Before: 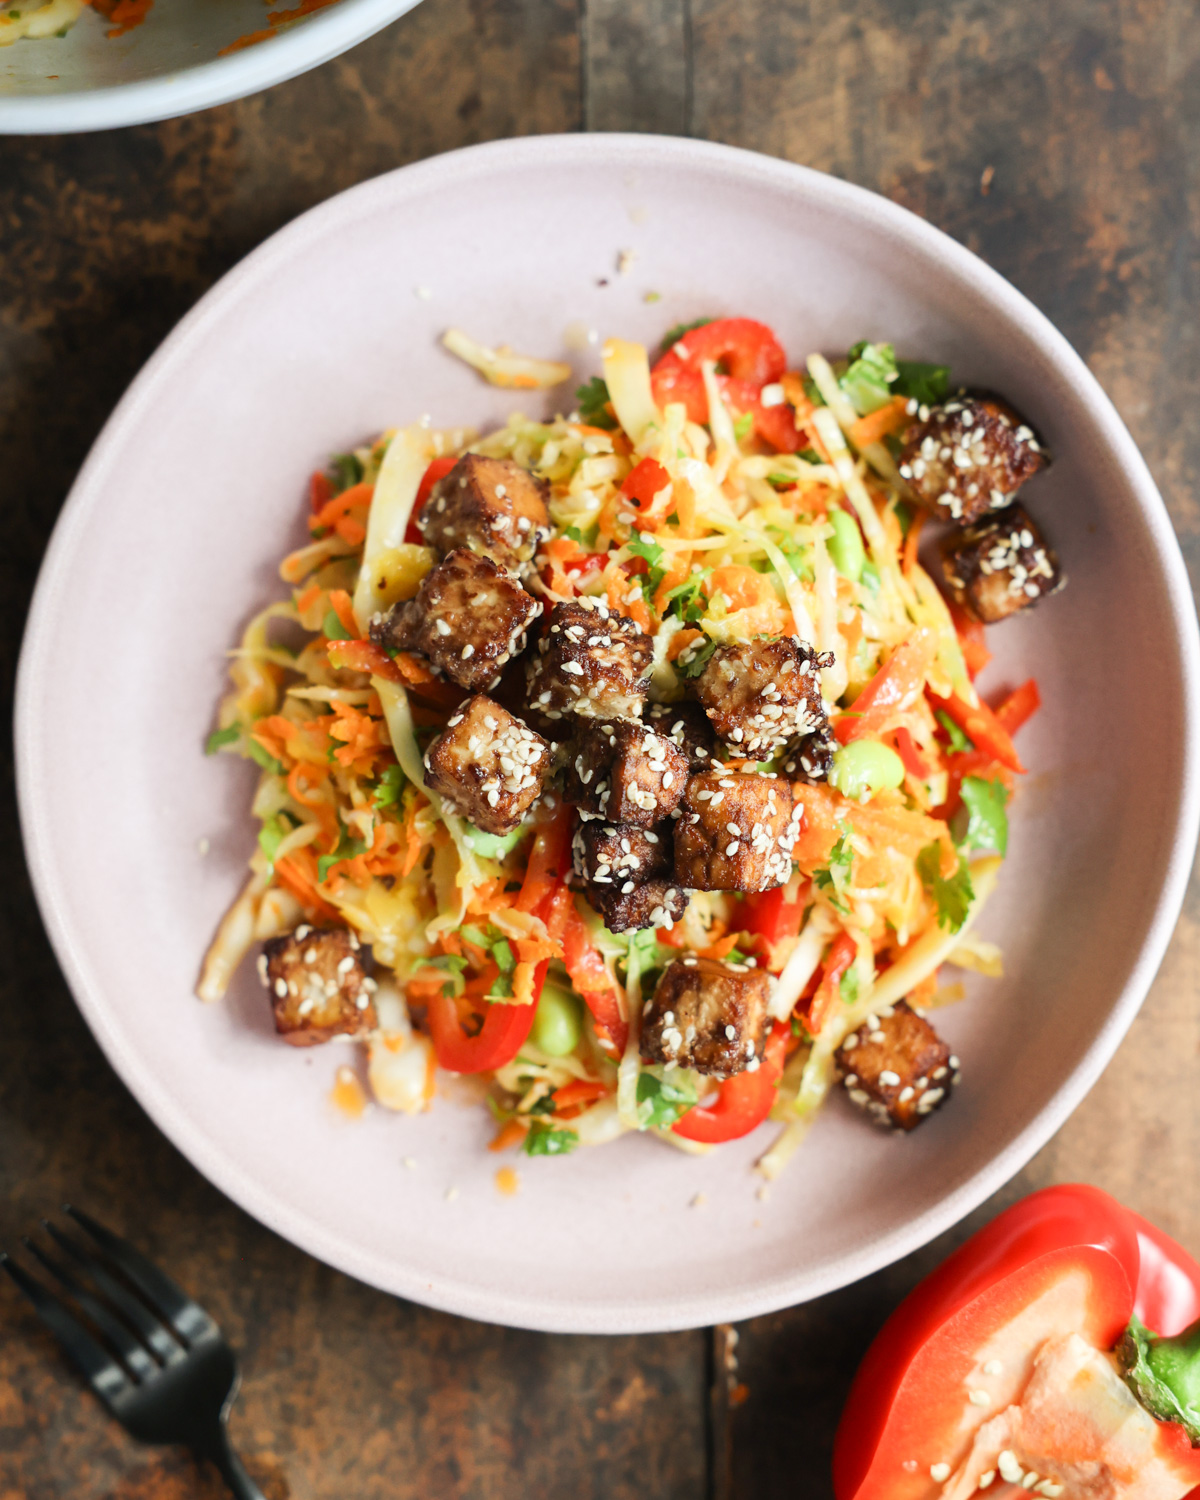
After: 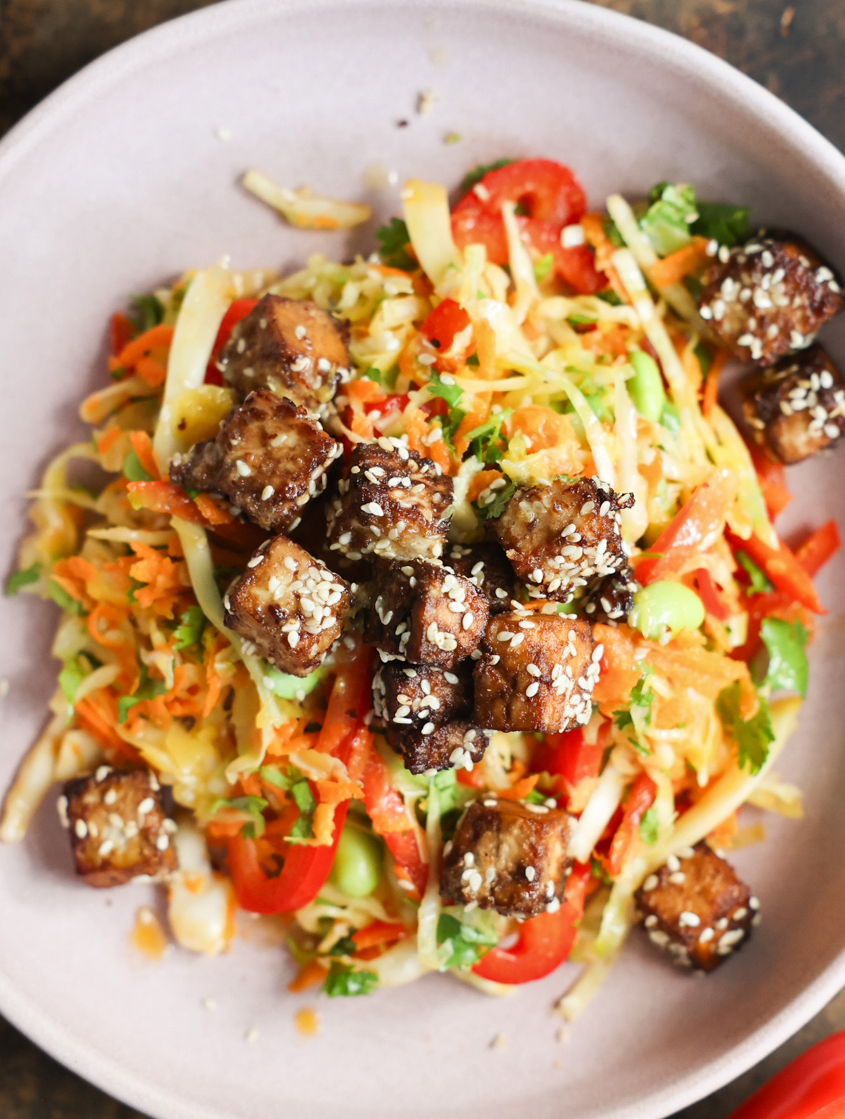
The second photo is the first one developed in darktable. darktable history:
crop and rotate: left 16.677%, top 10.641%, right 12.853%, bottom 14.73%
shadows and highlights: shadows 48.44, highlights -40.59, soften with gaussian
